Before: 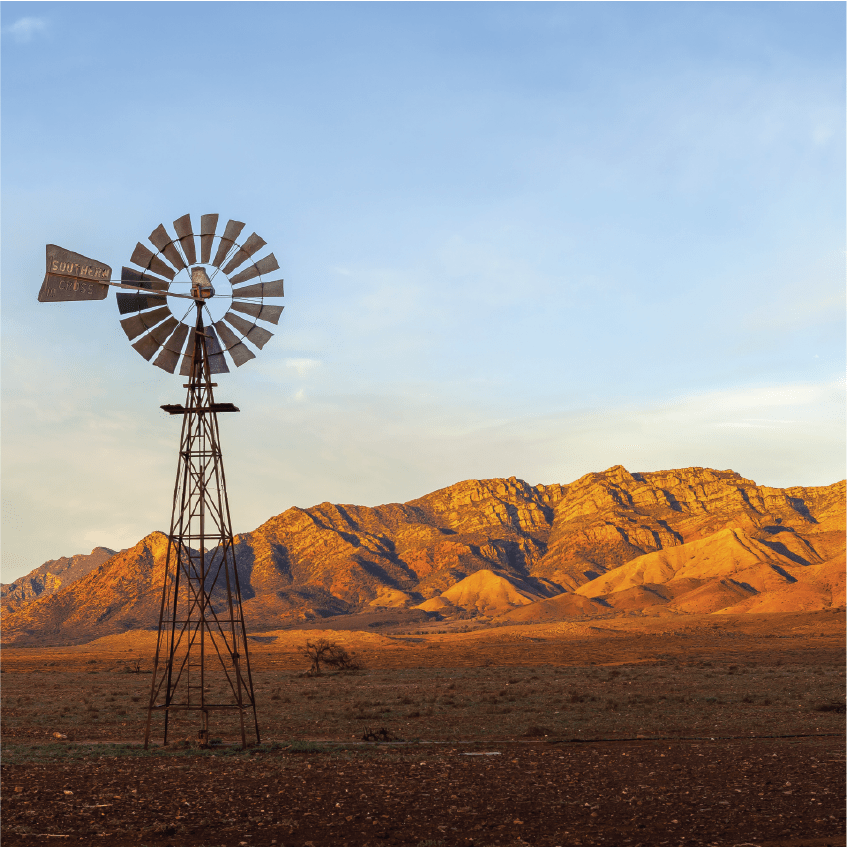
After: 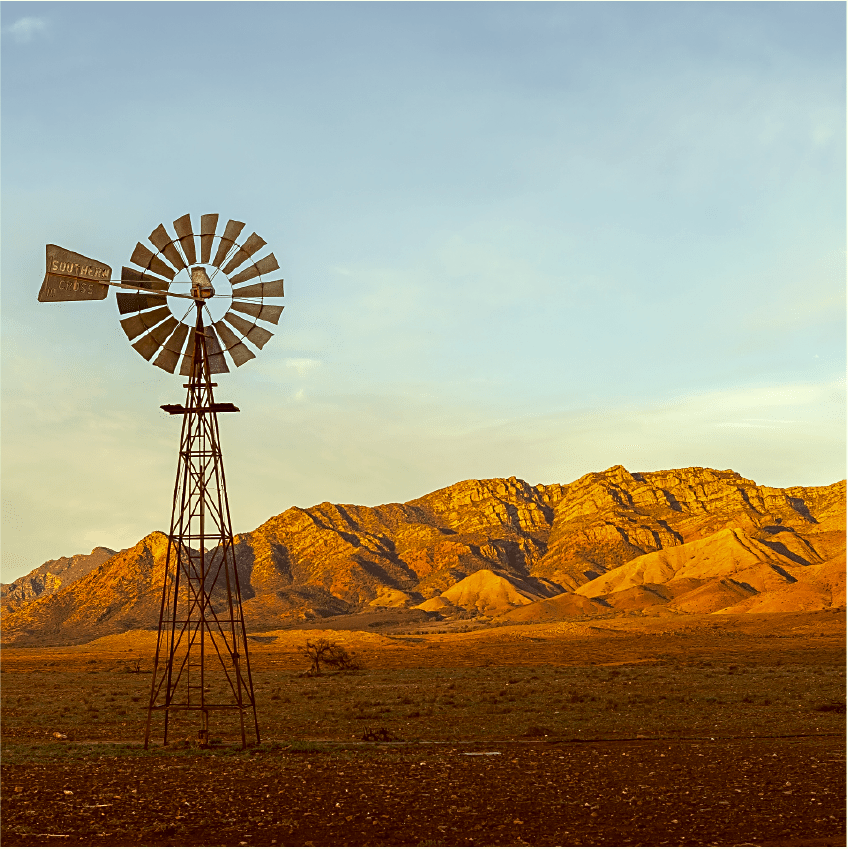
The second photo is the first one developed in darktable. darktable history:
color correction: highlights a* -5.94, highlights b* 9.48, shadows a* 10.12, shadows b* 23.94
sharpen: on, module defaults
